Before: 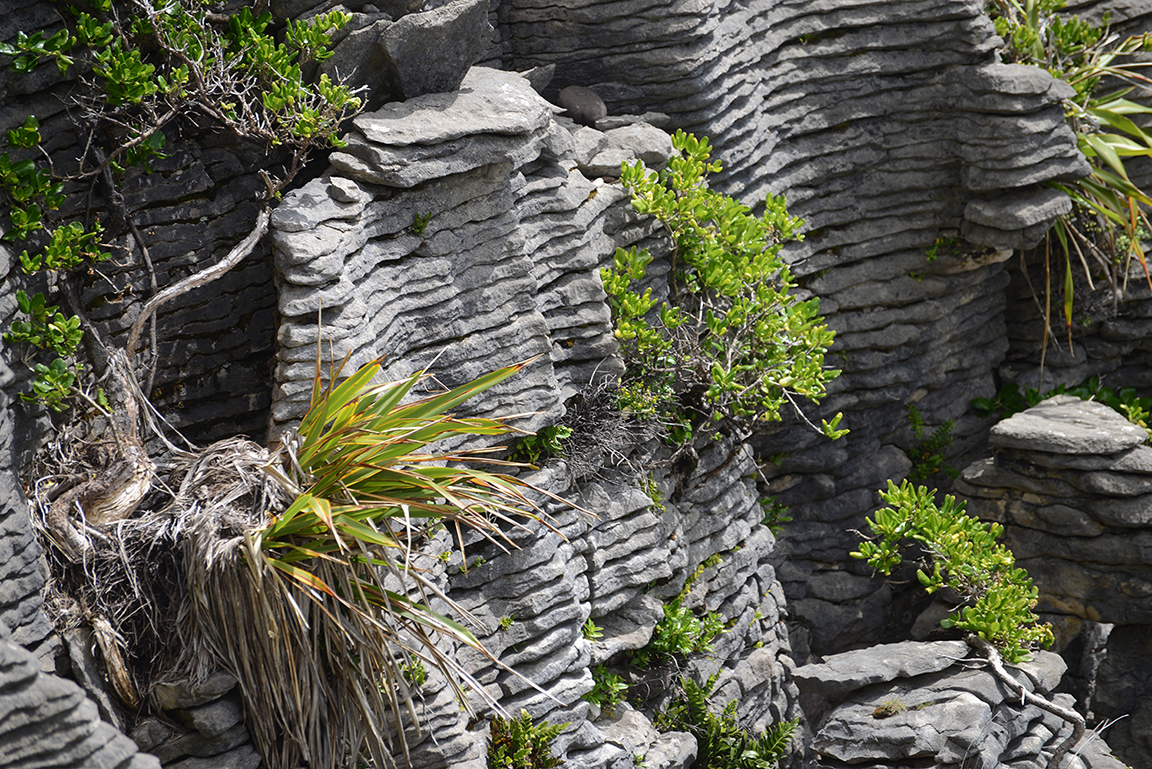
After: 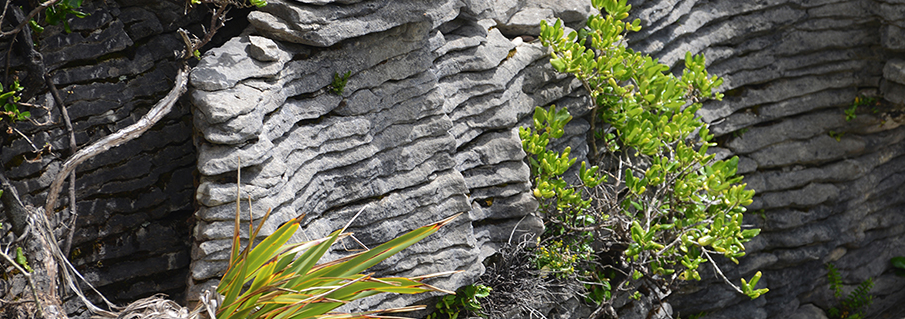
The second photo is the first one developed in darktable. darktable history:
crop: left 7.036%, top 18.398%, right 14.379%, bottom 40.043%
exposure: black level correction 0, compensate exposure bias true, compensate highlight preservation false
